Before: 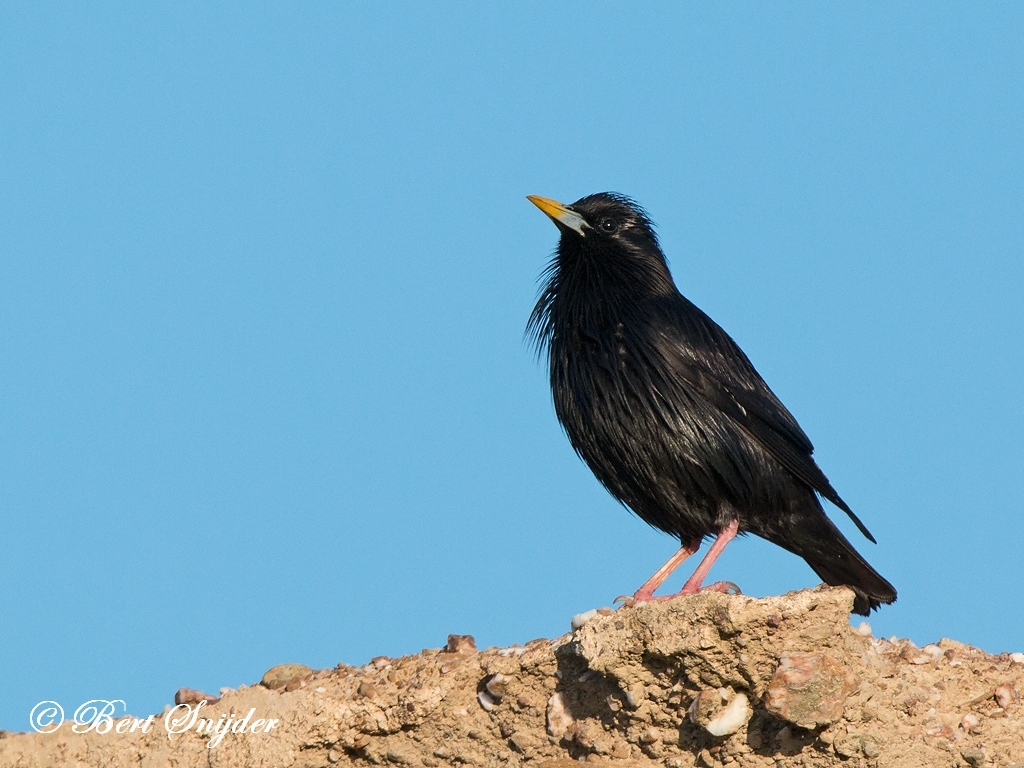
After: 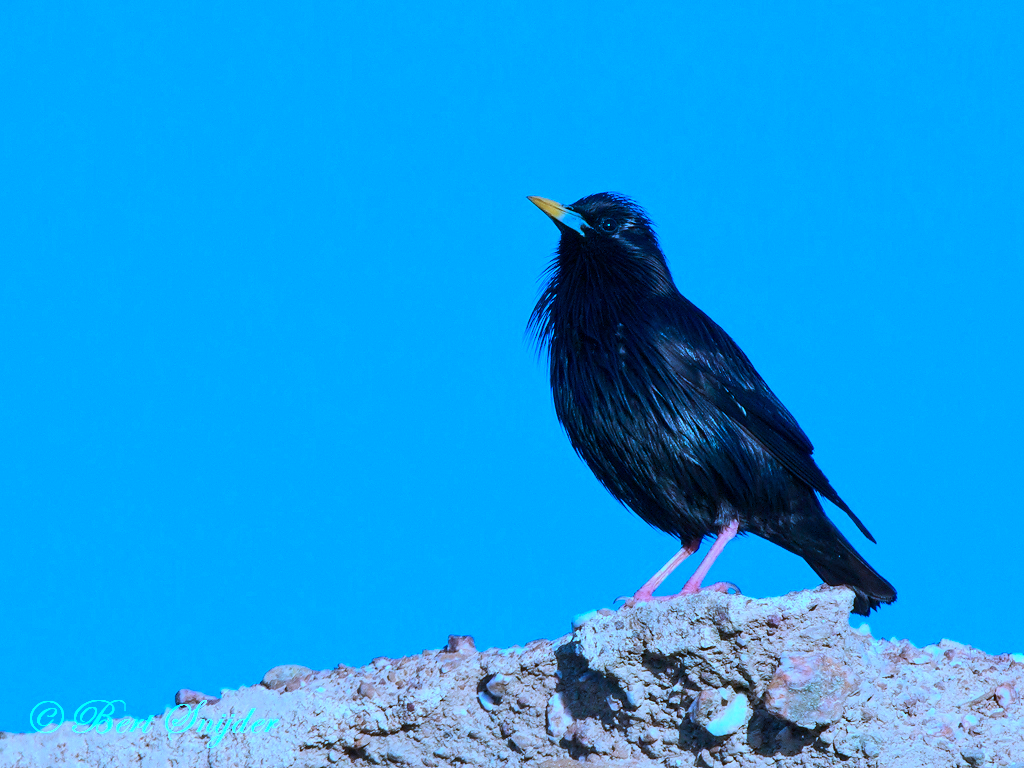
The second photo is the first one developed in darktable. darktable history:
color calibration: illuminant as shot in camera, x 0.462, y 0.42, temperature 2691.67 K
color balance rgb: linear chroma grading › global chroma 19.79%, perceptual saturation grading › global saturation 2.334%, perceptual brilliance grading › highlights 7.254%, perceptual brilliance grading › mid-tones 16.389%, perceptual brilliance grading › shadows -5.293%, global vibrance 16.714%, saturation formula JzAzBz (2021)
